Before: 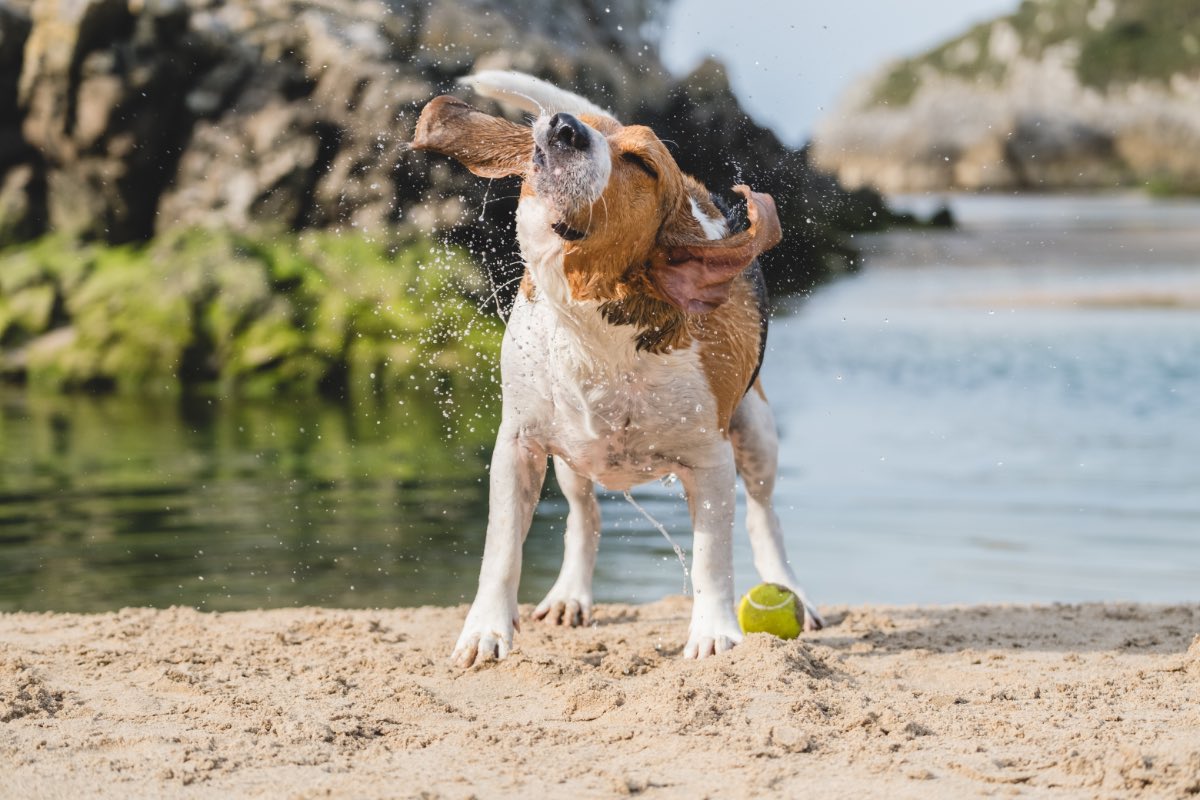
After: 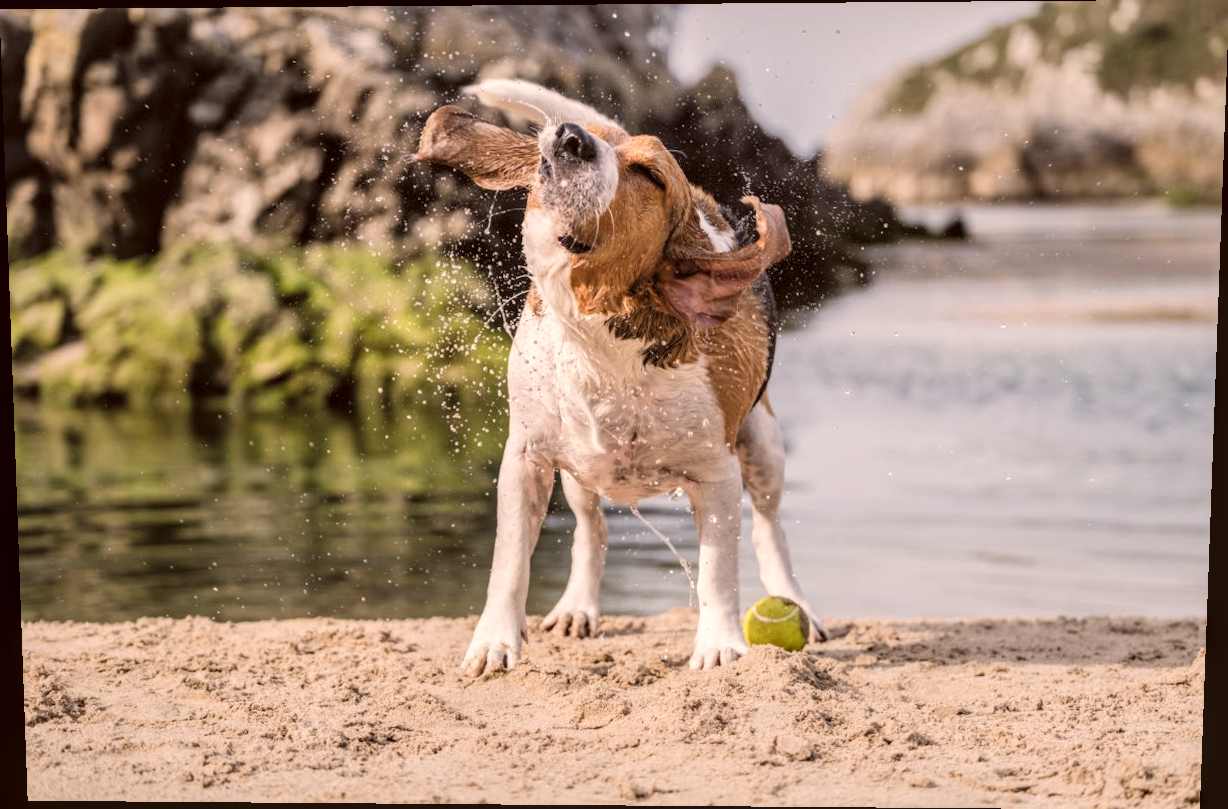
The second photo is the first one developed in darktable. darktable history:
color correction: highlights a* 10.21, highlights b* 9.79, shadows a* 8.61, shadows b* 7.88, saturation 0.8
rotate and perspective: lens shift (vertical) 0.048, lens shift (horizontal) -0.024, automatic cropping off
local contrast: on, module defaults
levels: levels [0.073, 0.497, 0.972]
